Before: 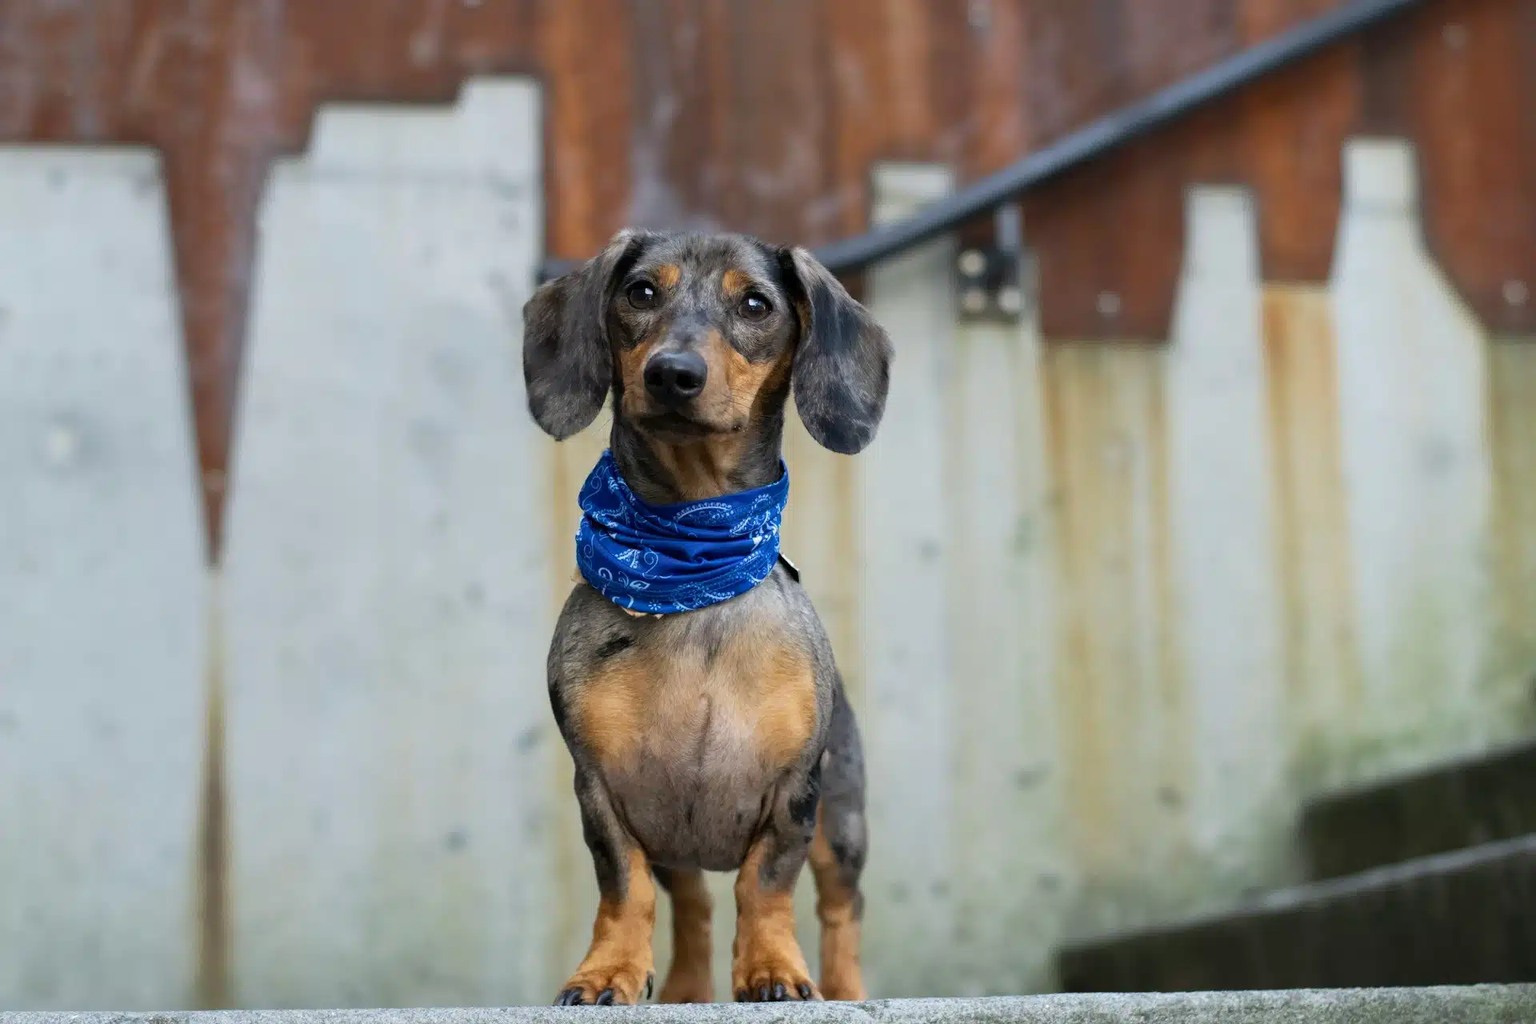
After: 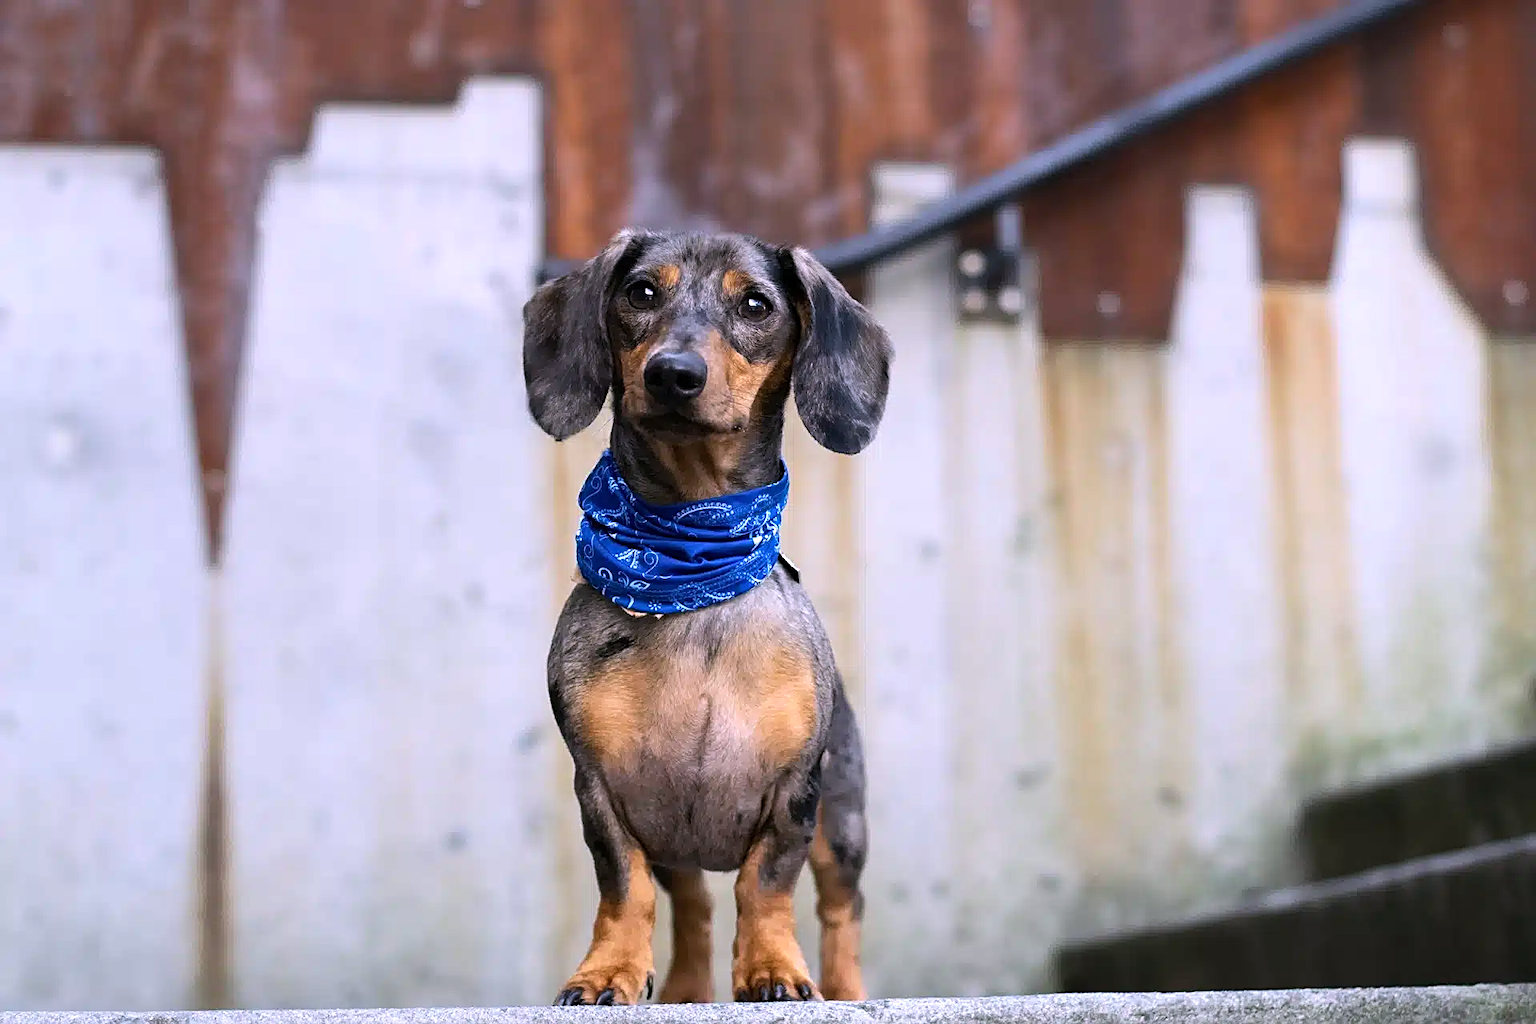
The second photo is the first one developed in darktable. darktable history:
white balance: red 1.066, blue 1.119
tone equalizer: -8 EV -0.417 EV, -7 EV -0.389 EV, -6 EV -0.333 EV, -5 EV -0.222 EV, -3 EV 0.222 EV, -2 EV 0.333 EV, -1 EV 0.389 EV, +0 EV 0.417 EV, edges refinement/feathering 500, mask exposure compensation -1.57 EV, preserve details no
sharpen: on, module defaults
